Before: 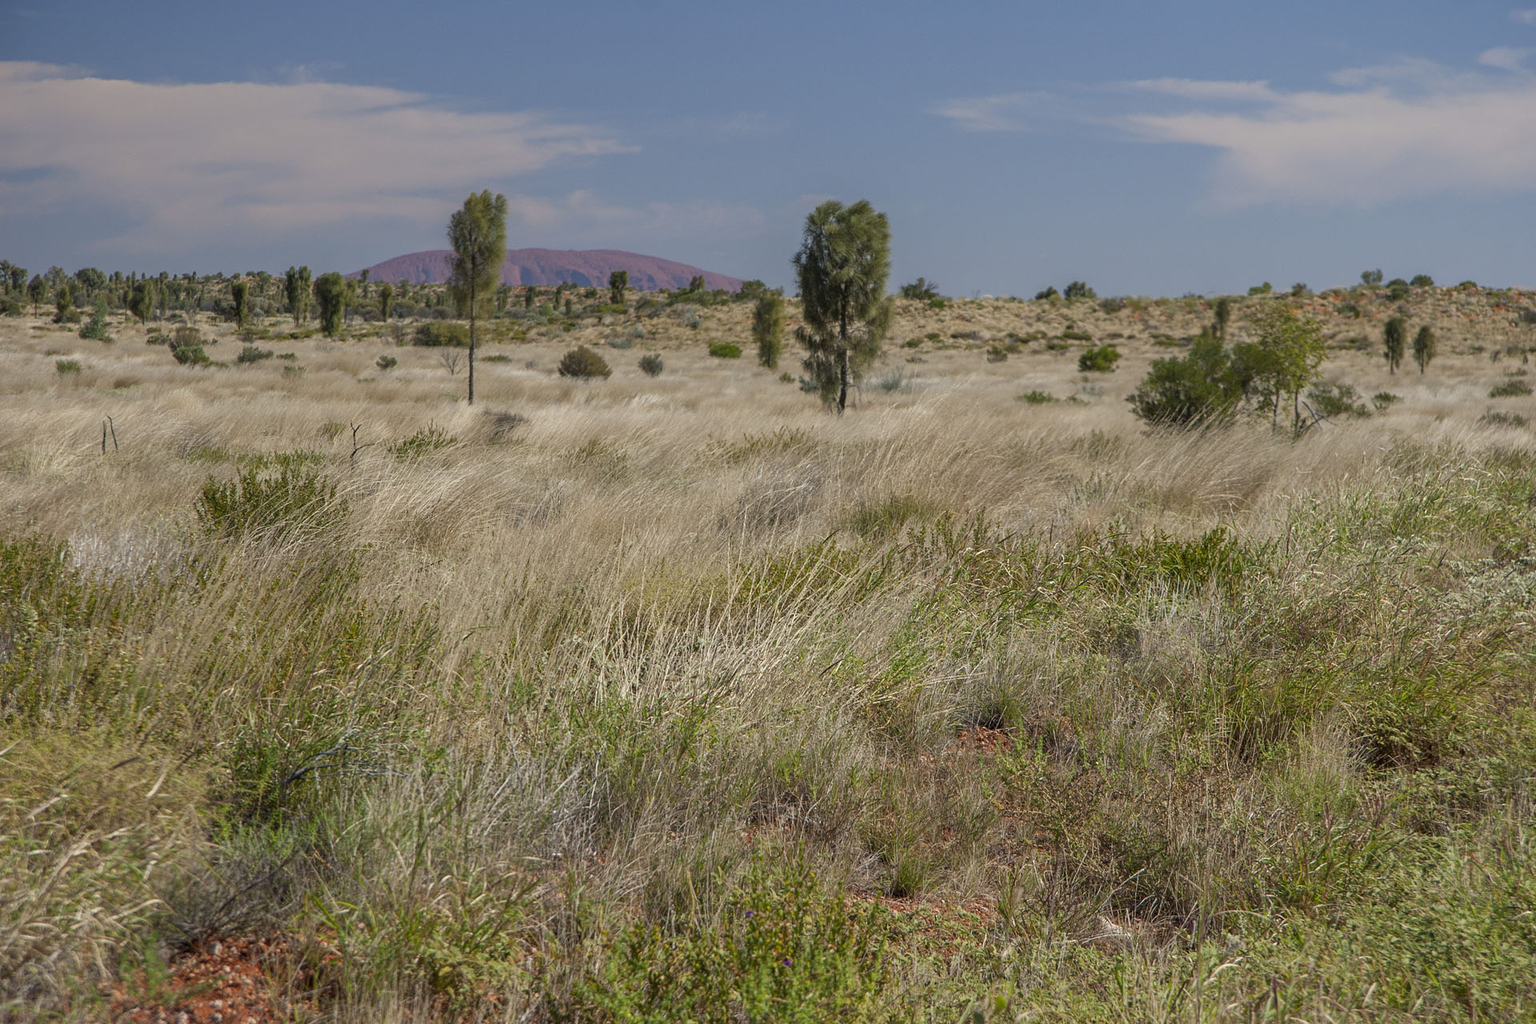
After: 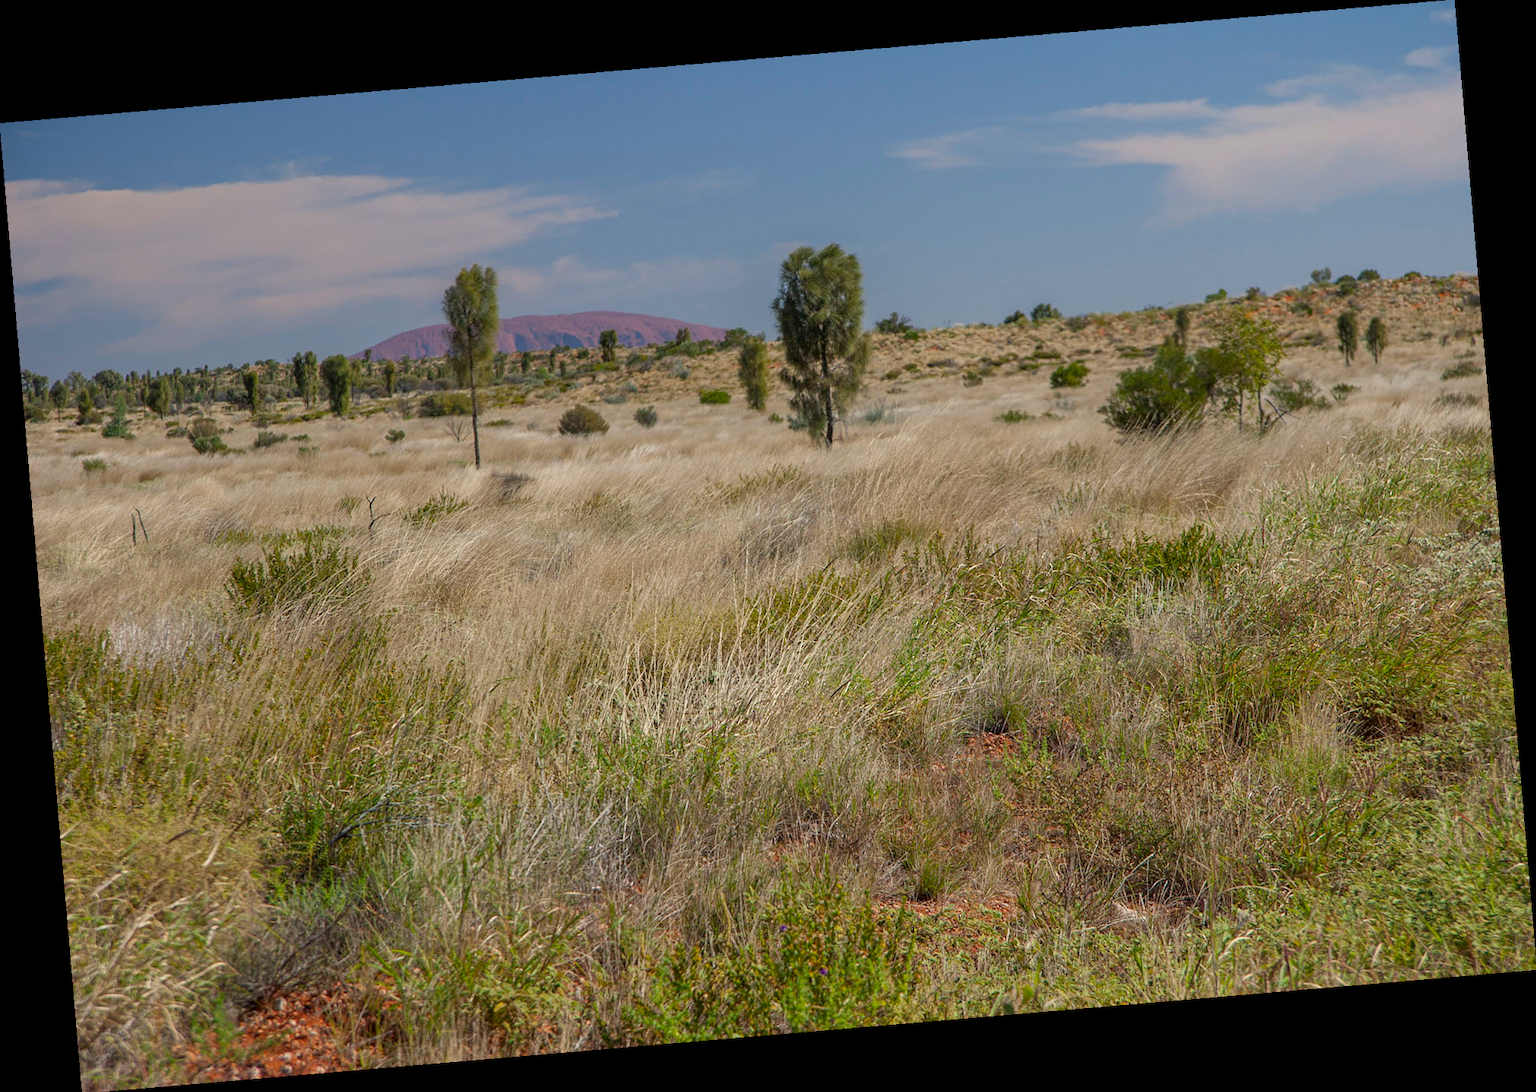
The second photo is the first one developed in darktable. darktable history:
color balance: output saturation 110%
rotate and perspective: rotation -4.86°, automatic cropping off
